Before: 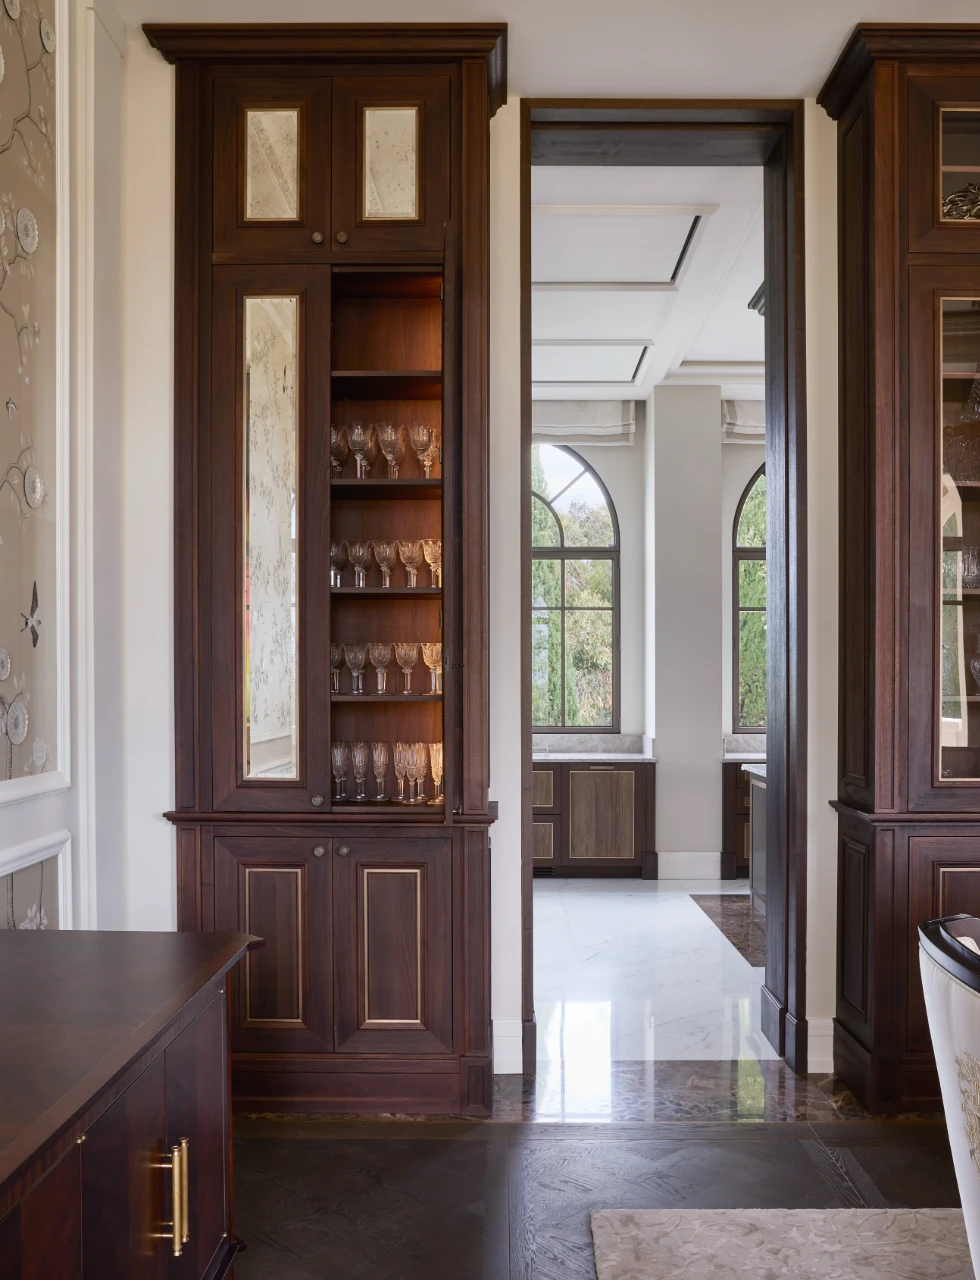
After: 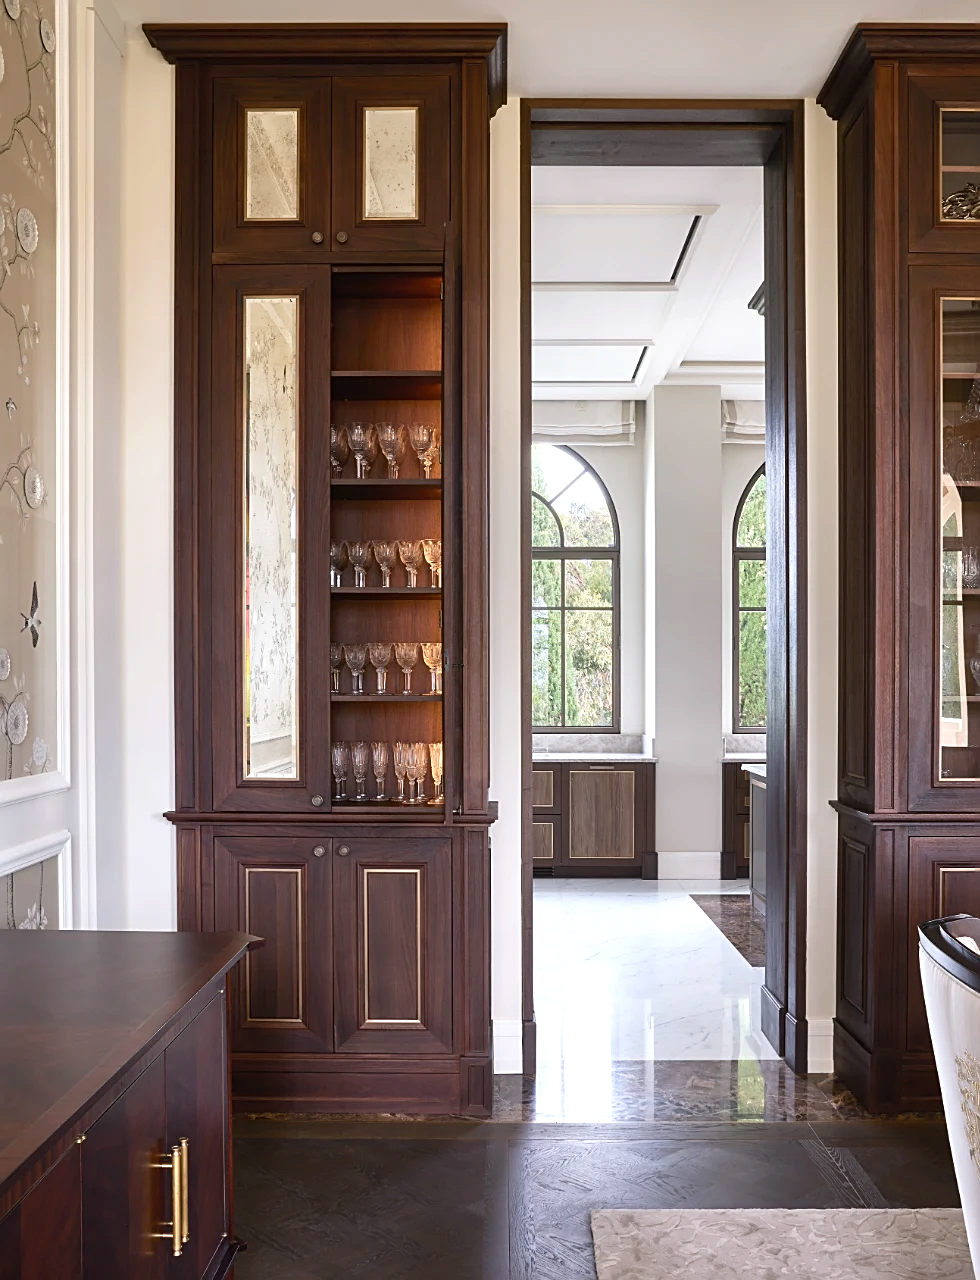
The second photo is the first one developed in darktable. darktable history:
exposure: black level correction 0, exposure 0.499 EV, compensate exposure bias true, compensate highlight preservation false
sharpen: on, module defaults
